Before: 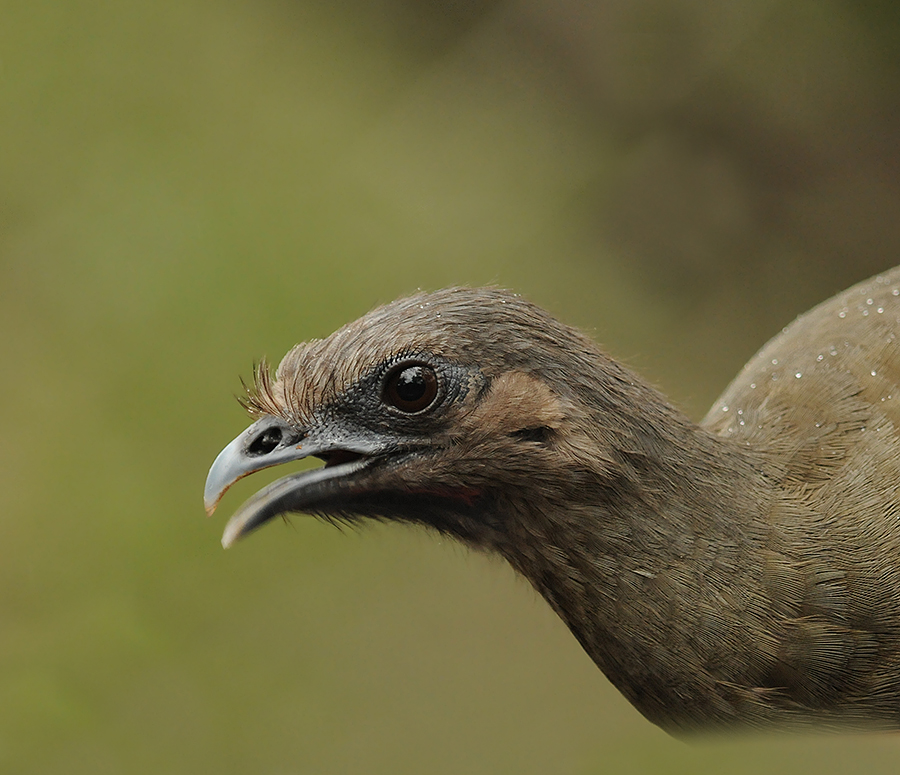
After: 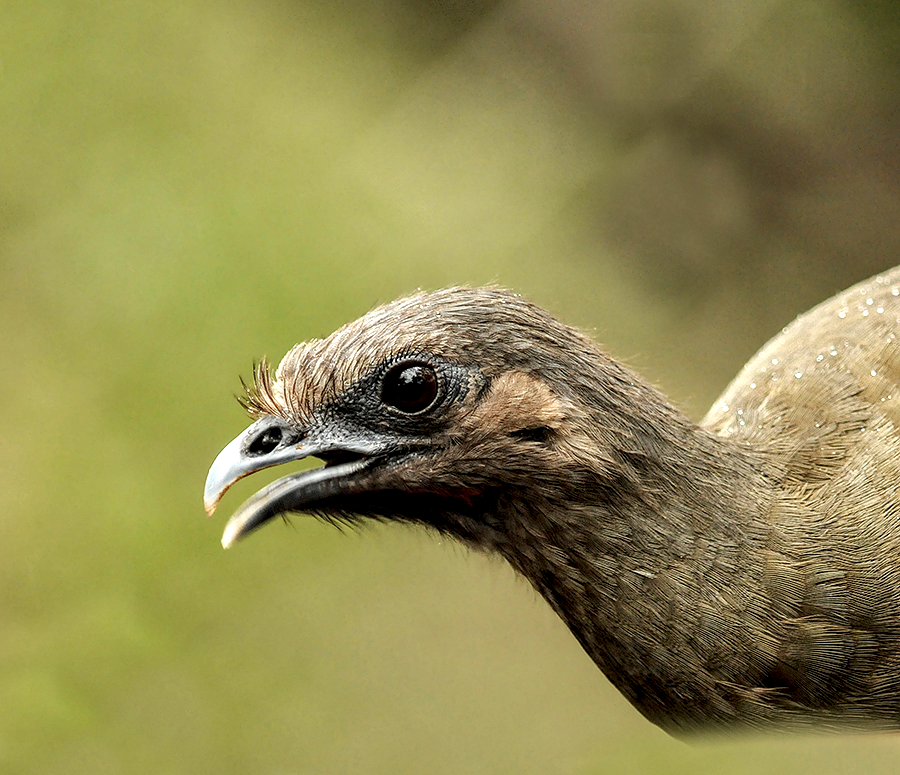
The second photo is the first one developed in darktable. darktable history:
local contrast: highlights 60%, shadows 63%, detail 160%
exposure: black level correction 0, exposure 0.9 EV, compensate exposure bias true, compensate highlight preservation false
shadows and highlights: shadows 20.83, highlights -37.11, soften with gaussian
